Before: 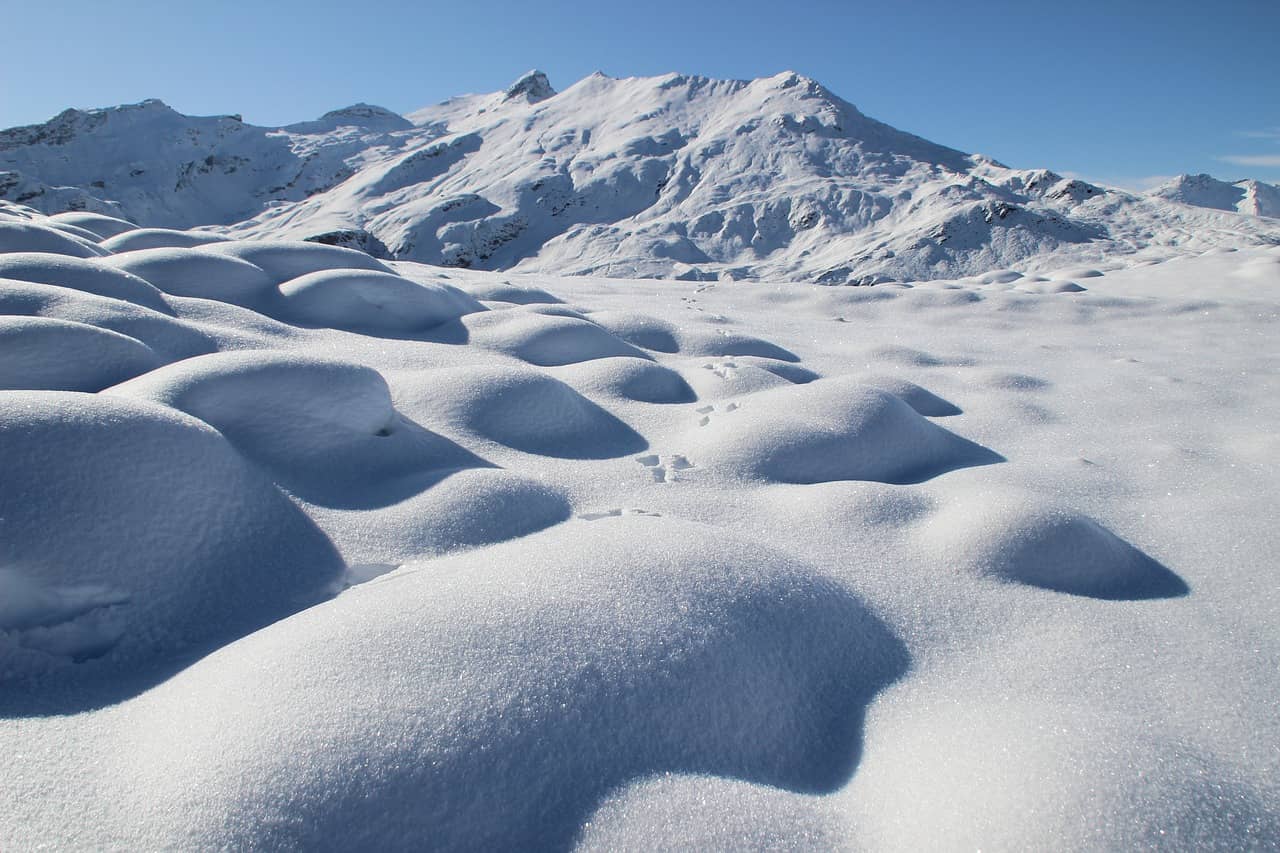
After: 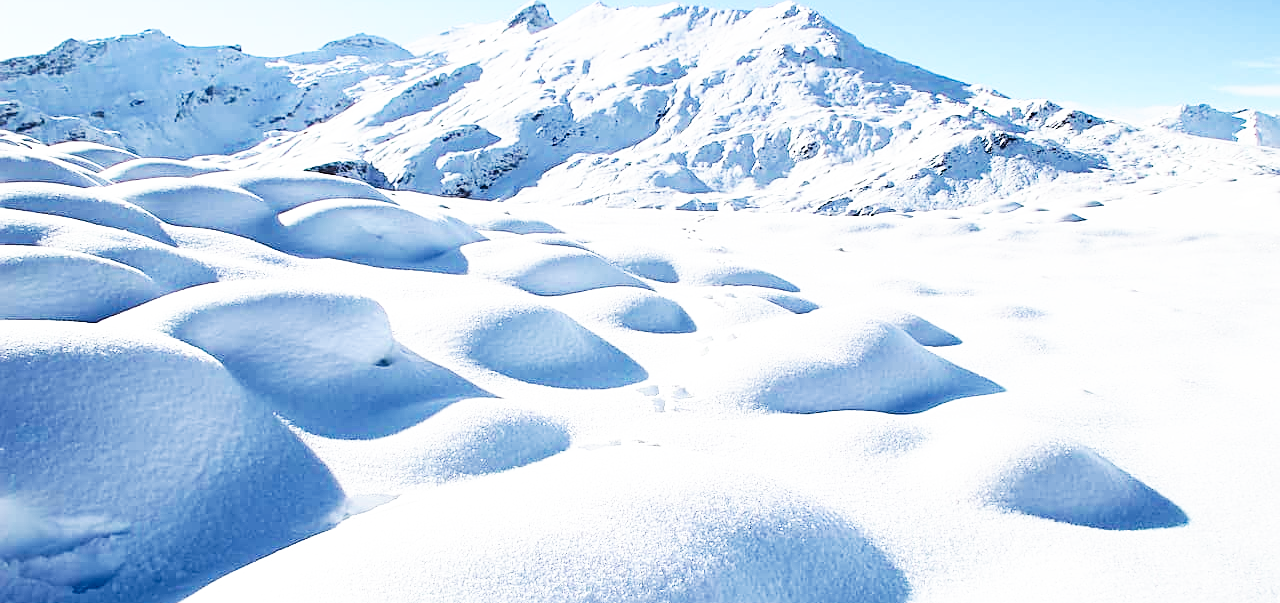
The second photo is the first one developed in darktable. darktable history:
crop and rotate: top 8.293%, bottom 20.996%
sharpen: on, module defaults
exposure: black level correction 0, exposure 0.5 EV, compensate highlight preservation false
base curve: curves: ch0 [(0, 0) (0.007, 0.004) (0.027, 0.03) (0.046, 0.07) (0.207, 0.54) (0.442, 0.872) (0.673, 0.972) (1, 1)], preserve colors none
tone equalizer: on, module defaults
